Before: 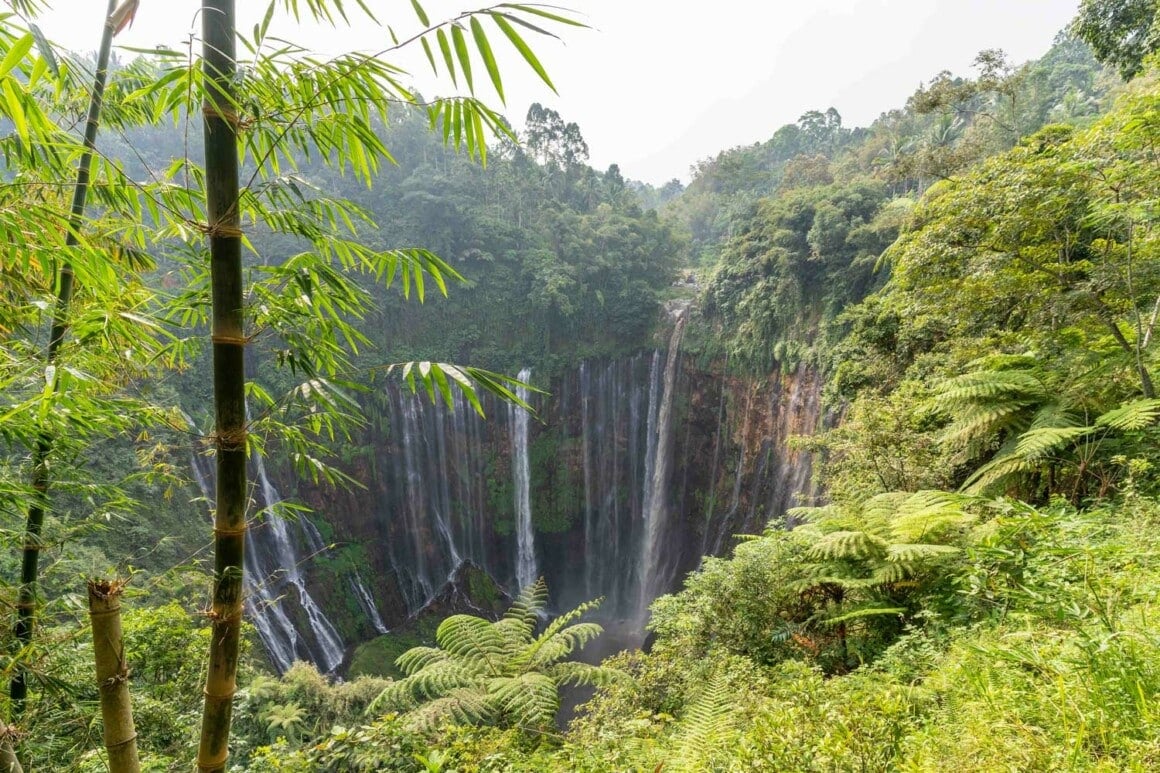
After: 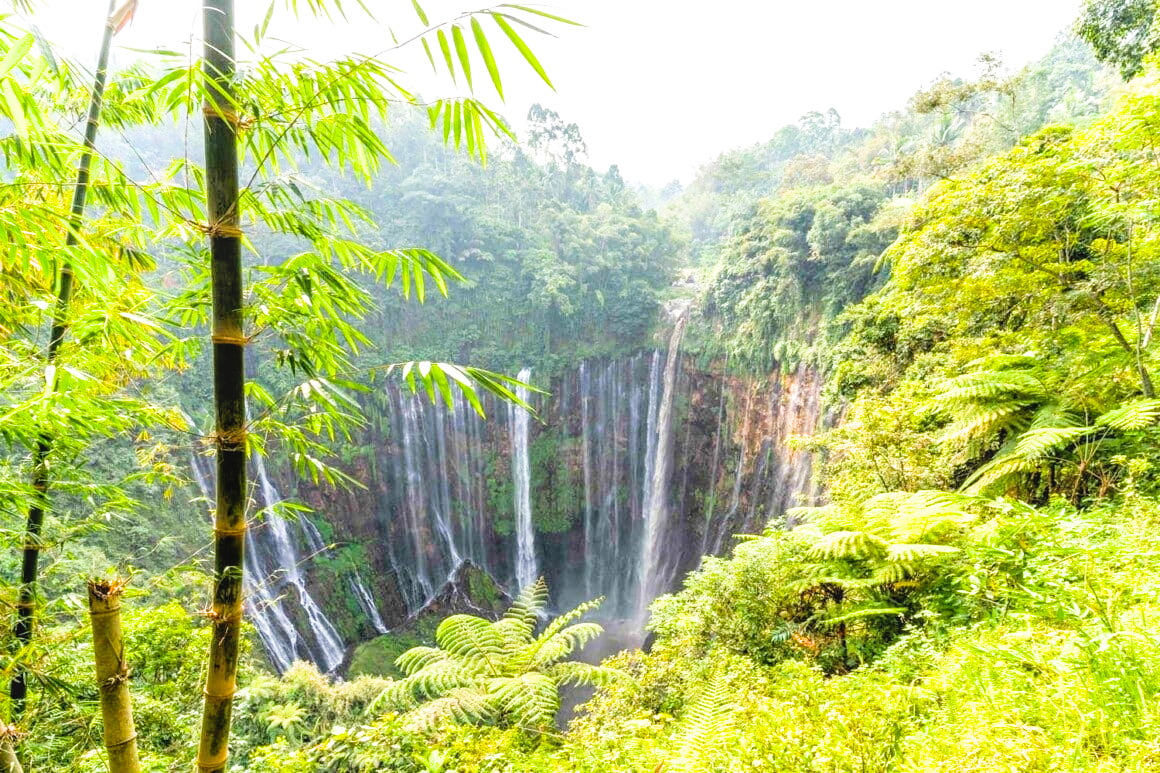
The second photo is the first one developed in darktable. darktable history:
local contrast: detail 110%
color balance rgb: perceptual saturation grading › global saturation 20%, global vibrance 20%
filmic rgb: black relative exposure -5 EV, white relative exposure 3.5 EV, hardness 3.19, contrast 1.2, highlights saturation mix -50%
exposure: black level correction 0, exposure 1.5 EV, compensate highlight preservation false
